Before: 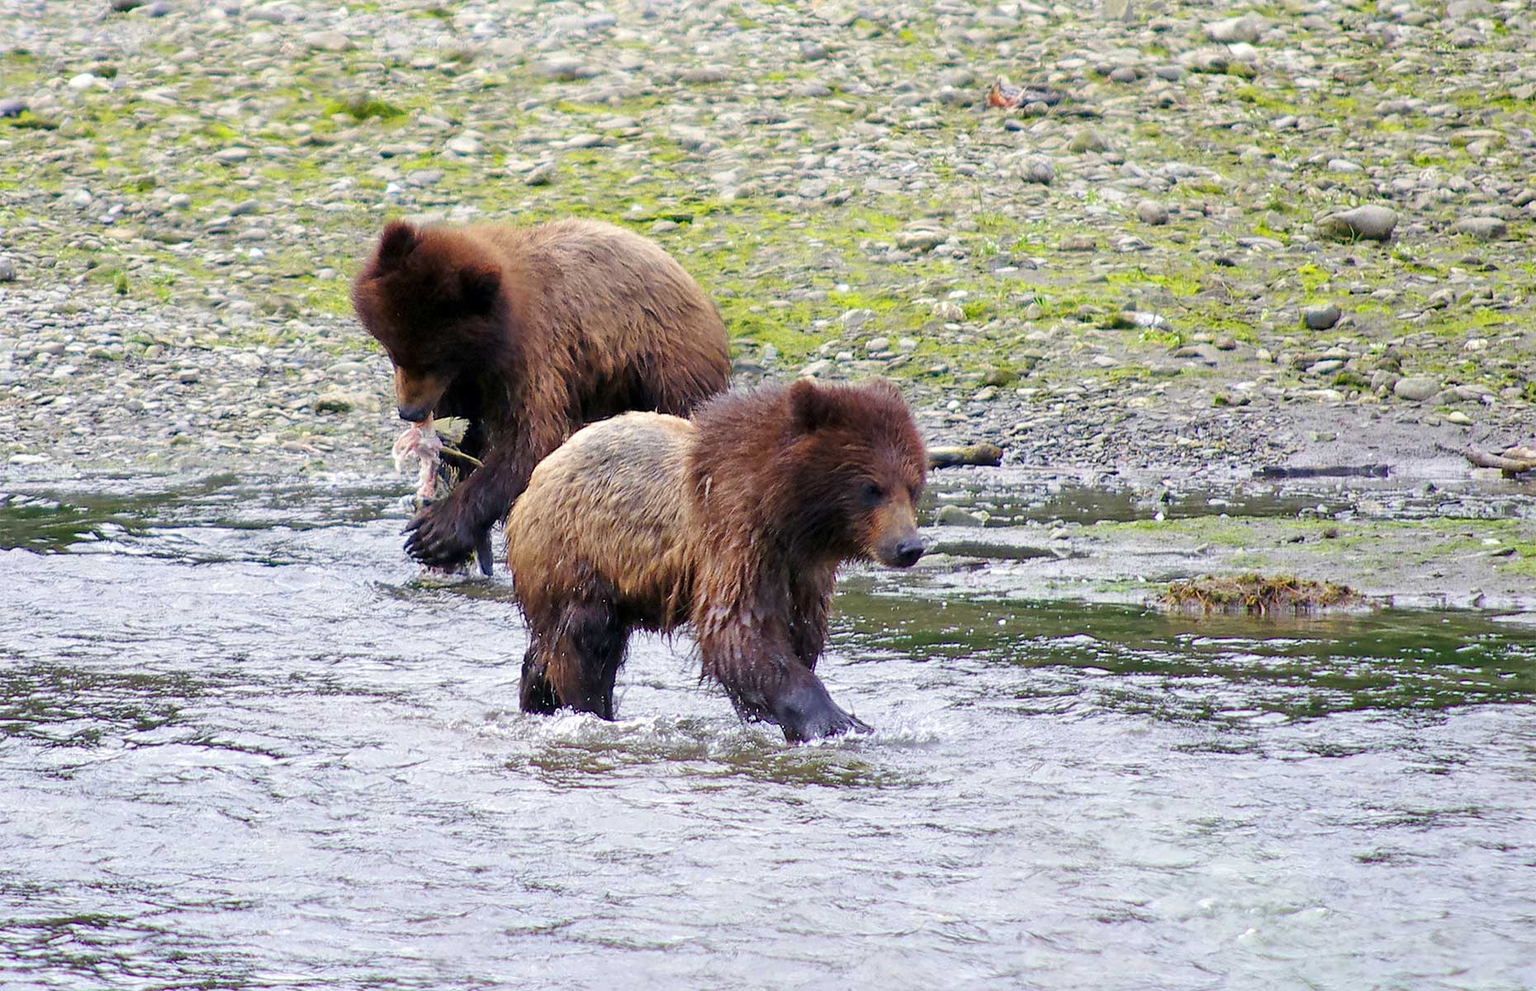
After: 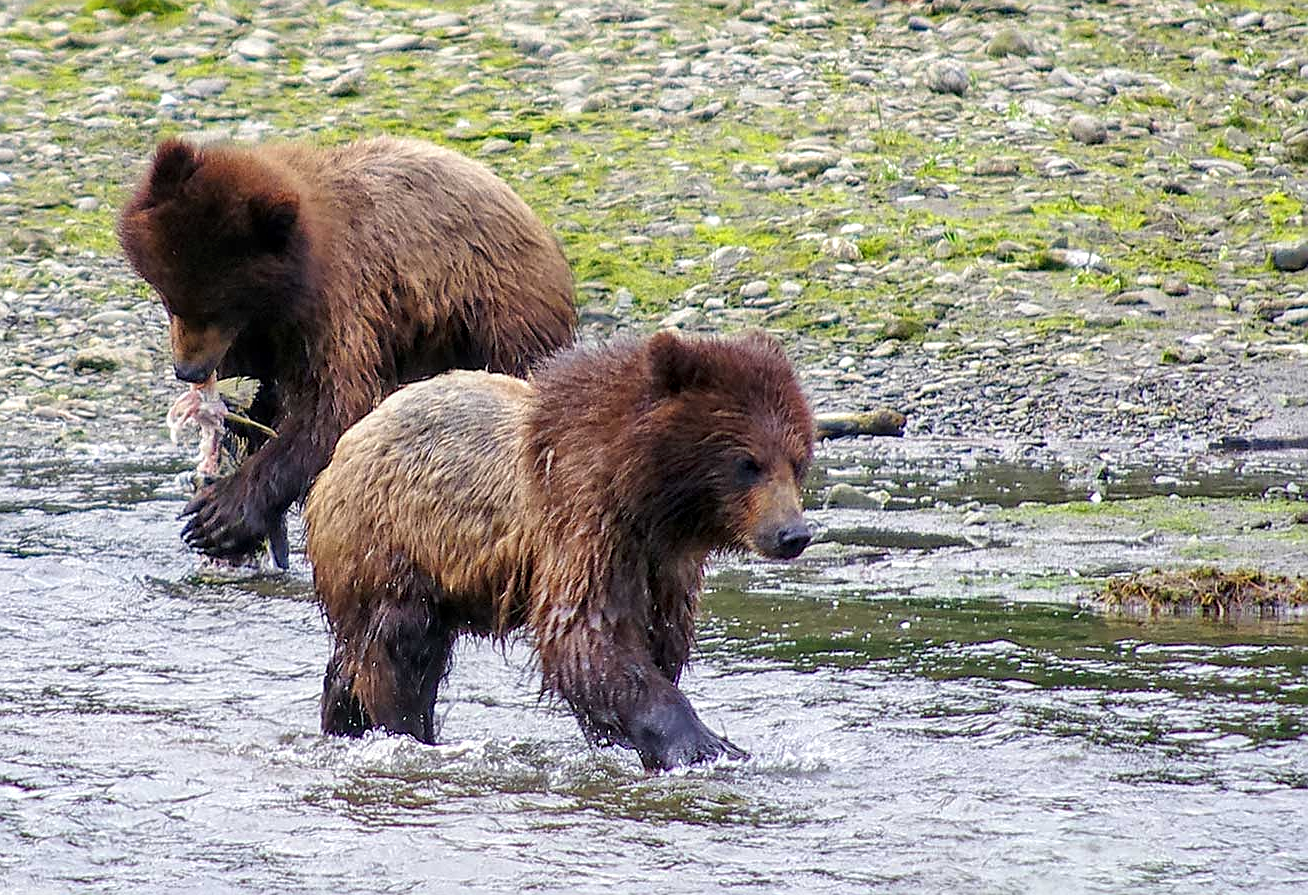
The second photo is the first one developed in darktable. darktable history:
local contrast: on, module defaults
sharpen: on, module defaults
crop and rotate: left 16.609%, top 10.68%, right 13.058%, bottom 14.711%
